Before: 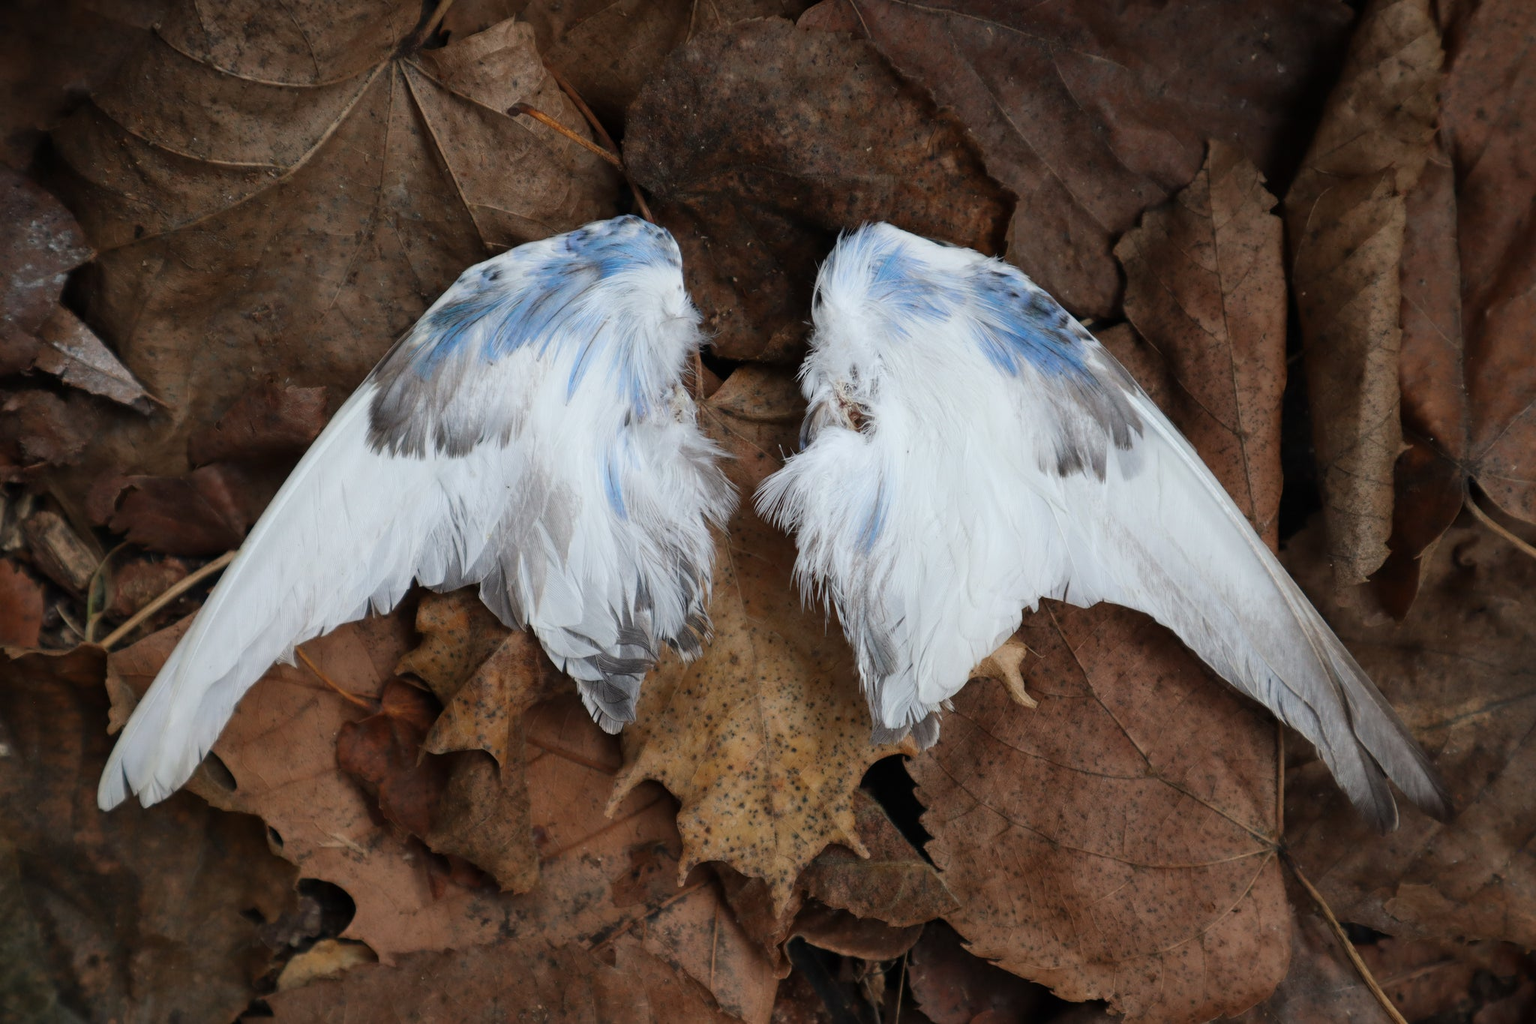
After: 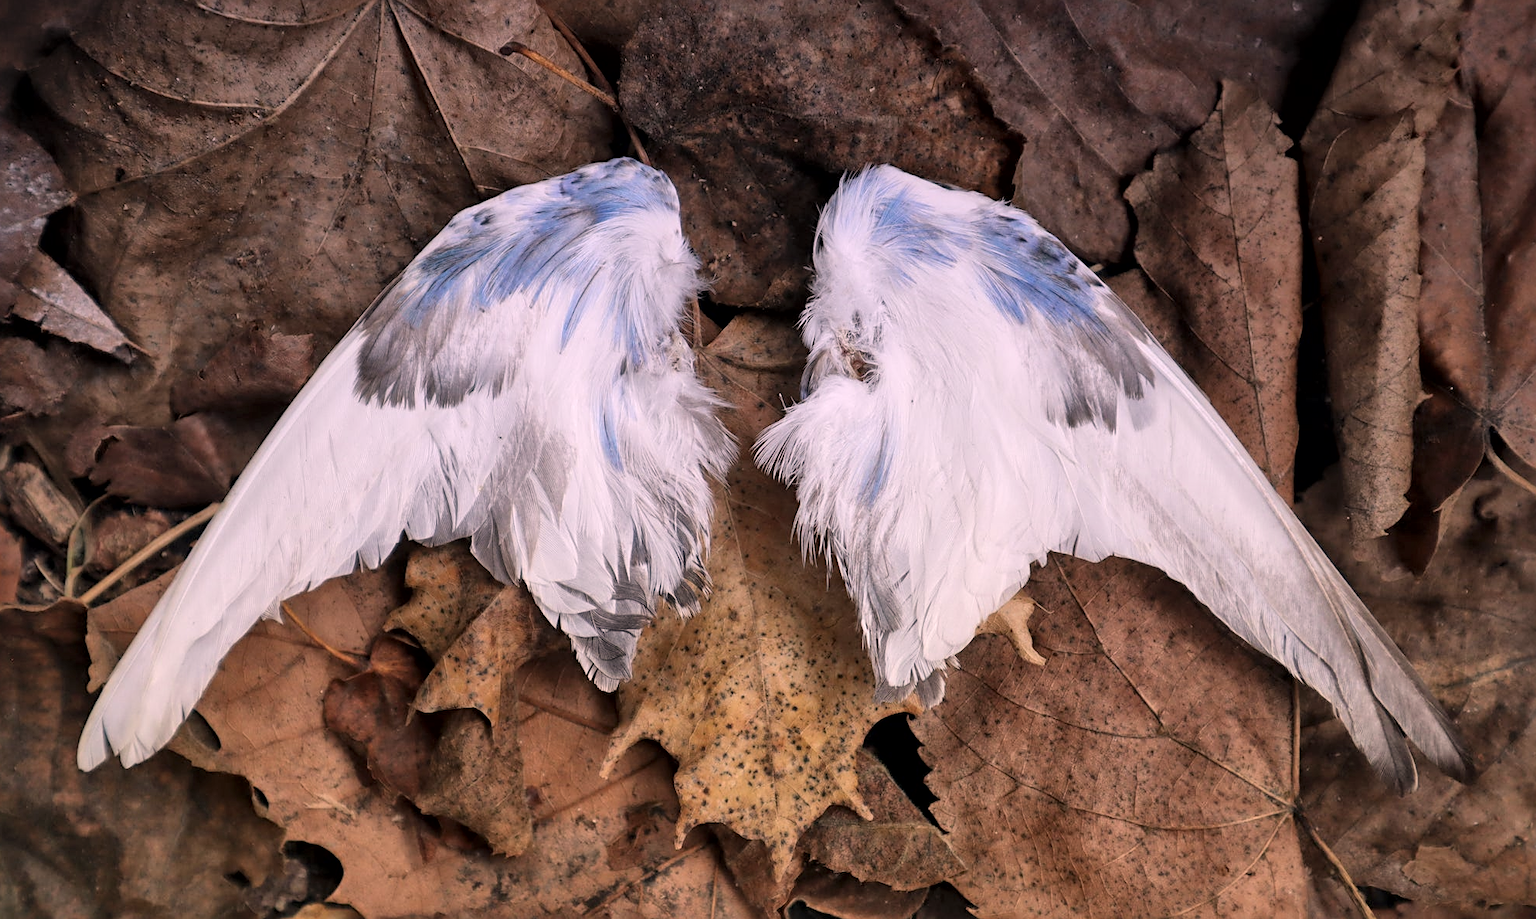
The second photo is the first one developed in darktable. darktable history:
sharpen: on, module defaults
crop: left 1.507%, top 6.147%, right 1.379%, bottom 6.637%
graduated density: hue 238.83°, saturation 50%
local contrast: mode bilateral grid, contrast 20, coarseness 50, detail 171%, midtone range 0.2
contrast brightness saturation: brightness 0.15
color correction: highlights a* 11.96, highlights b* 11.58
exposure: exposure 0.258 EV, compensate highlight preservation false
